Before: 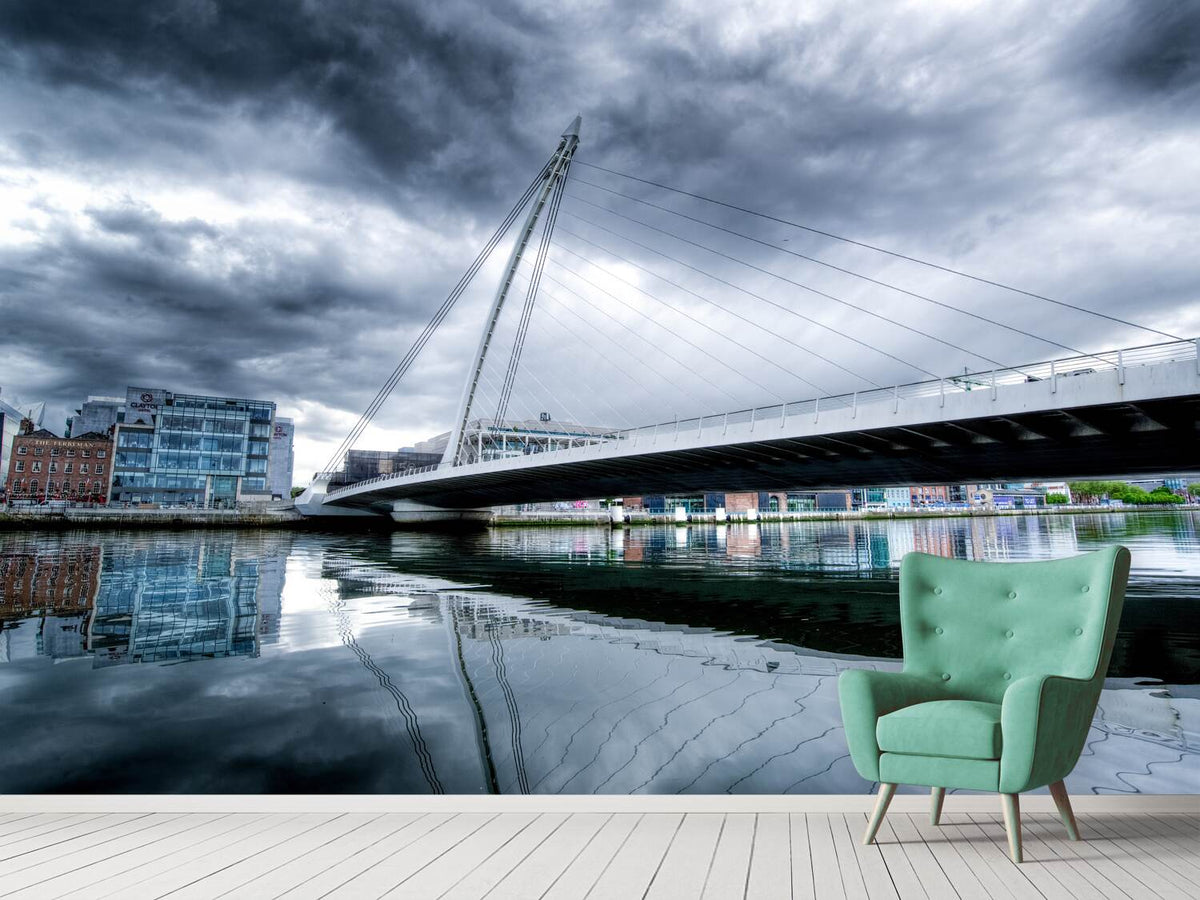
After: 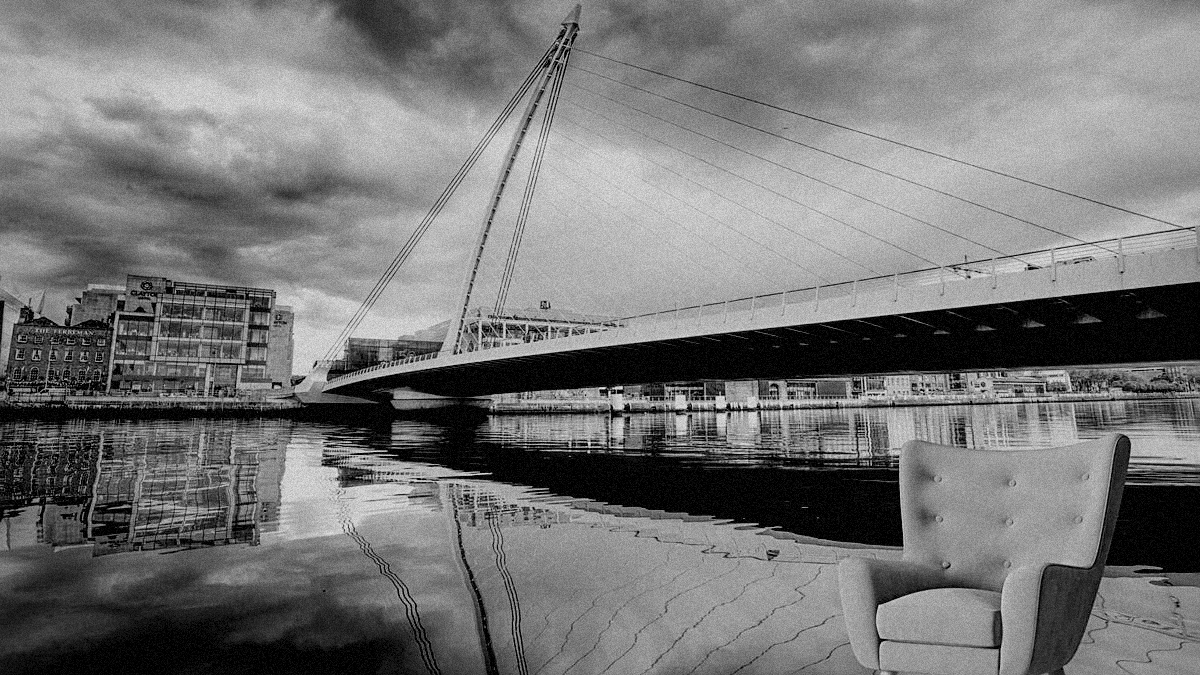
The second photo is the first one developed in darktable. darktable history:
monochrome: a 14.95, b -89.96
crop and rotate: top 12.5%, bottom 12.5%
exposure: black level correction 0.01, exposure 0.014 EV, compensate highlight preservation false
vignetting: fall-off radius 60.92%
sharpen: on, module defaults
filmic rgb: black relative exposure -7.65 EV, white relative exposure 4.56 EV, hardness 3.61
grain: strength 35%, mid-tones bias 0%
